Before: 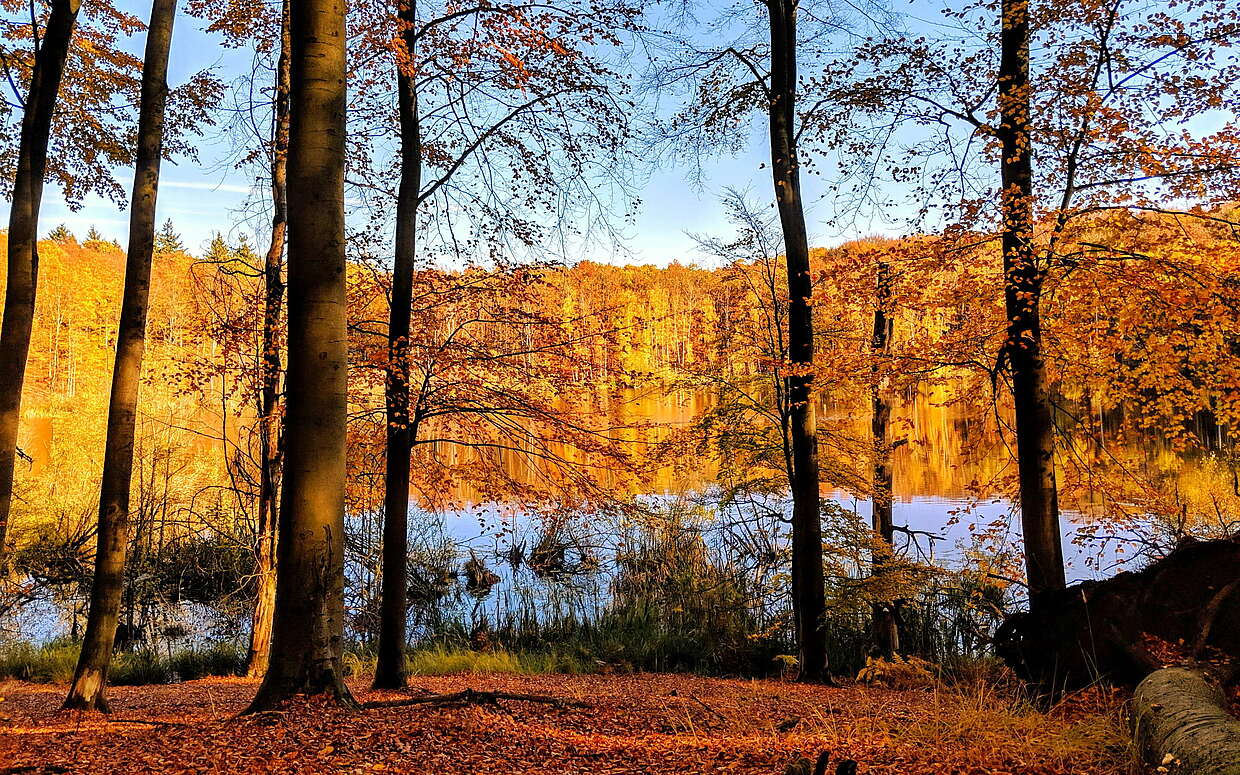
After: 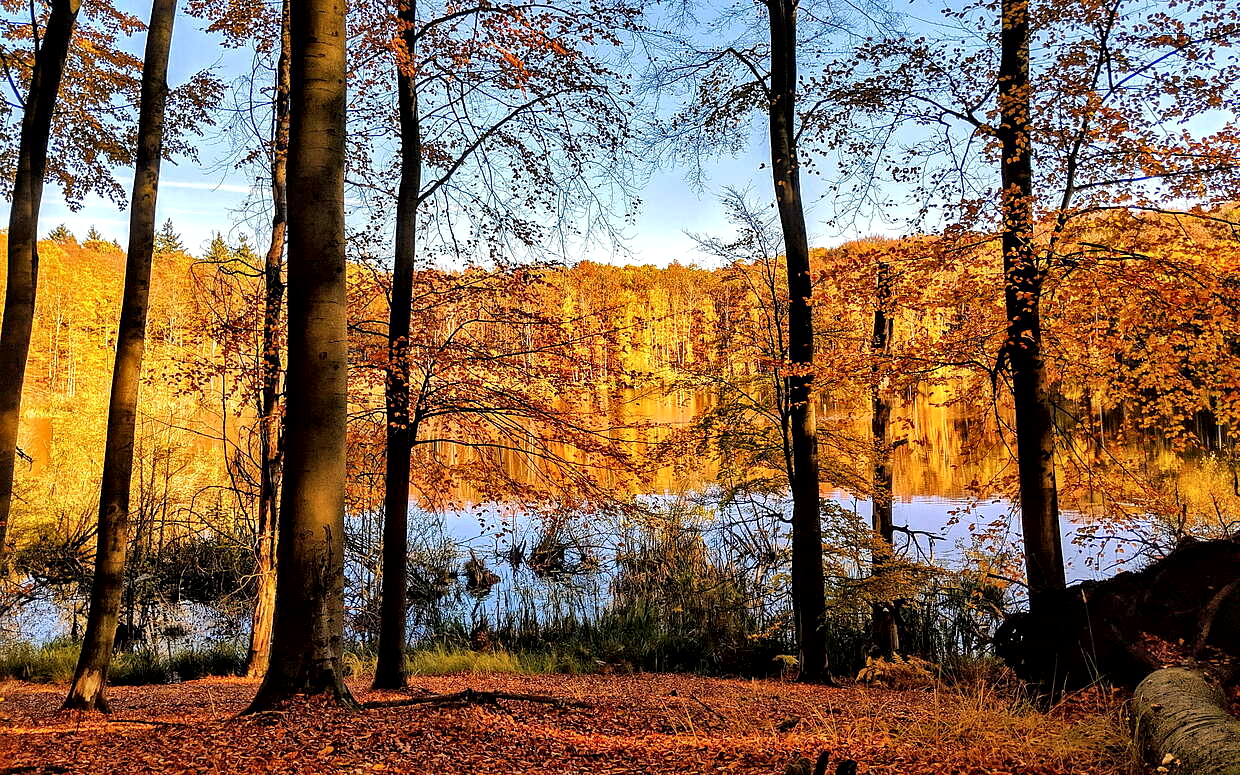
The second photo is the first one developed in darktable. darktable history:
local contrast: mode bilateral grid, contrast 25, coarseness 47, detail 151%, midtone range 0.2
